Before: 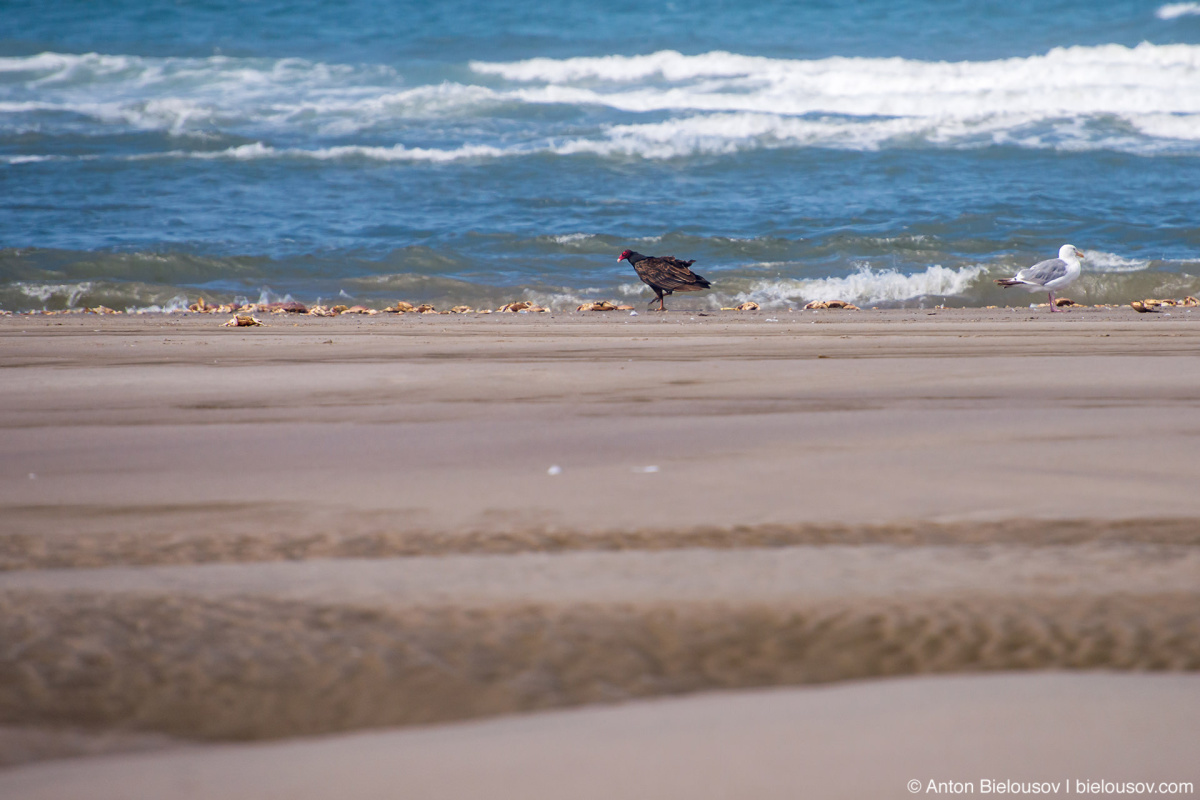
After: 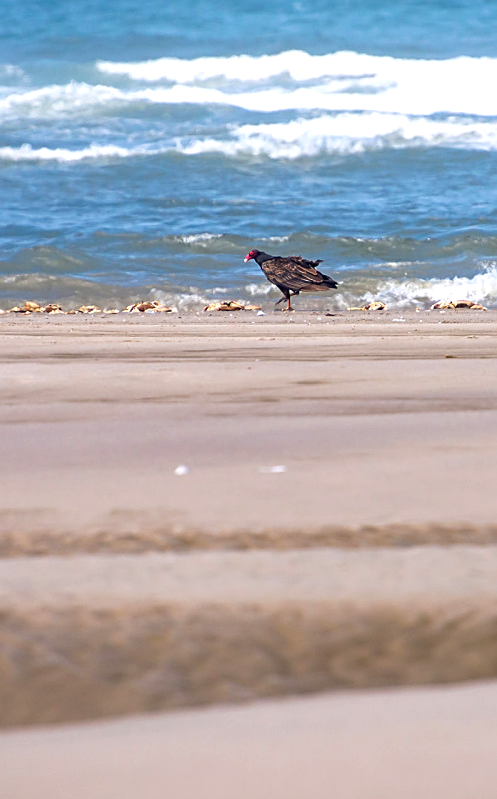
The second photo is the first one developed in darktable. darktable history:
sharpen: on, module defaults
exposure: exposure 0.609 EV, compensate highlight preservation false
crop: left 31.118%, right 27.411%
